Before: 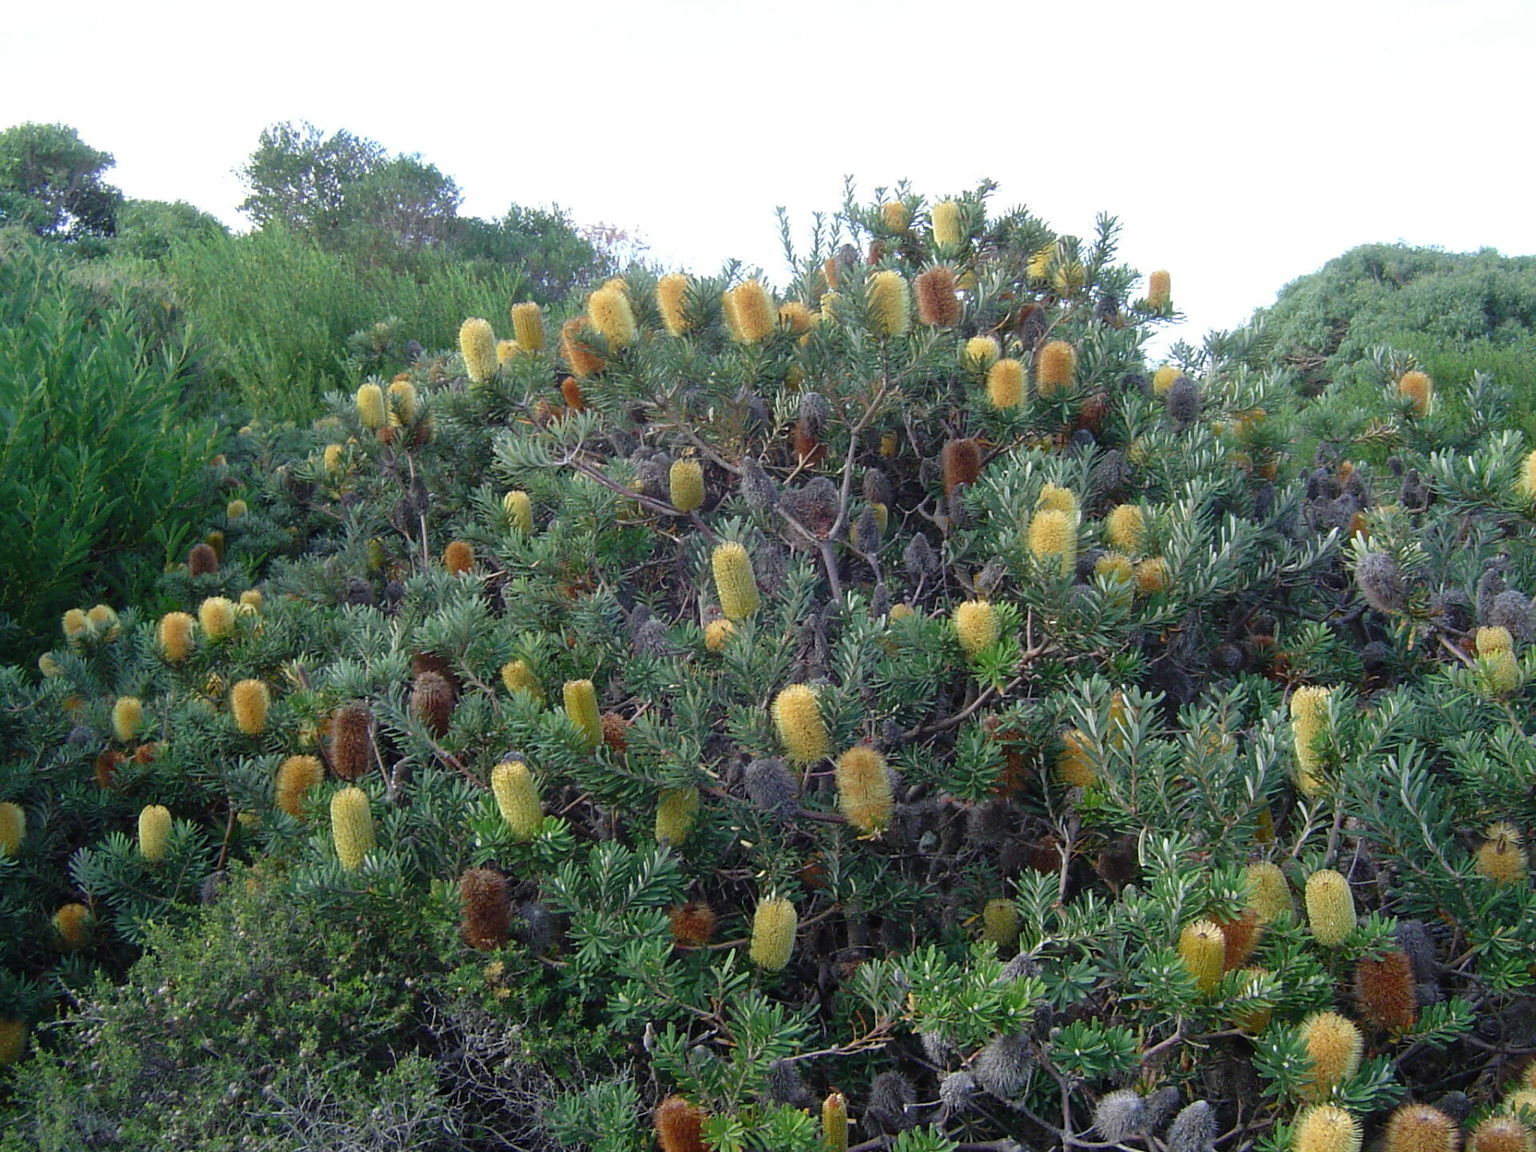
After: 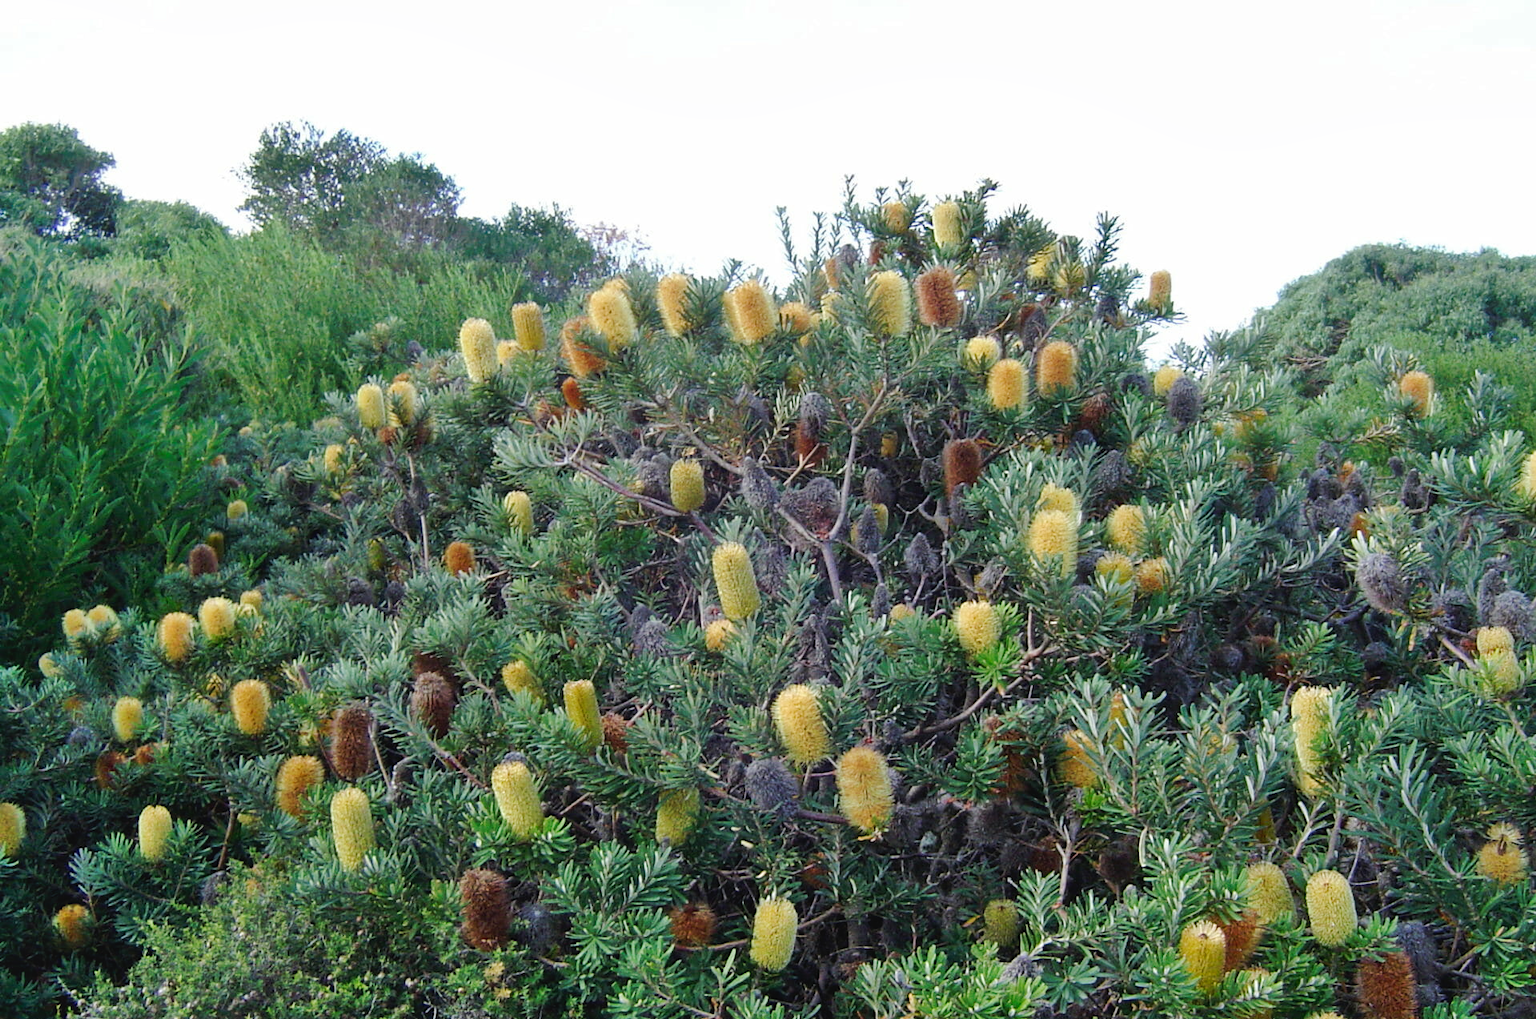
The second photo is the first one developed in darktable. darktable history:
shadows and highlights: soften with gaussian
crop and rotate: top 0%, bottom 11.484%
tone curve: curves: ch0 [(0, 0.024) (0.049, 0.038) (0.176, 0.162) (0.33, 0.331) (0.432, 0.475) (0.601, 0.665) (0.843, 0.876) (1, 1)]; ch1 [(0, 0) (0.339, 0.358) (0.445, 0.439) (0.476, 0.47) (0.504, 0.504) (0.53, 0.511) (0.557, 0.558) (0.627, 0.635) (0.728, 0.746) (1, 1)]; ch2 [(0, 0) (0.327, 0.324) (0.417, 0.44) (0.46, 0.453) (0.502, 0.504) (0.526, 0.52) (0.54, 0.564) (0.606, 0.626) (0.76, 0.75) (1, 1)], preserve colors none
